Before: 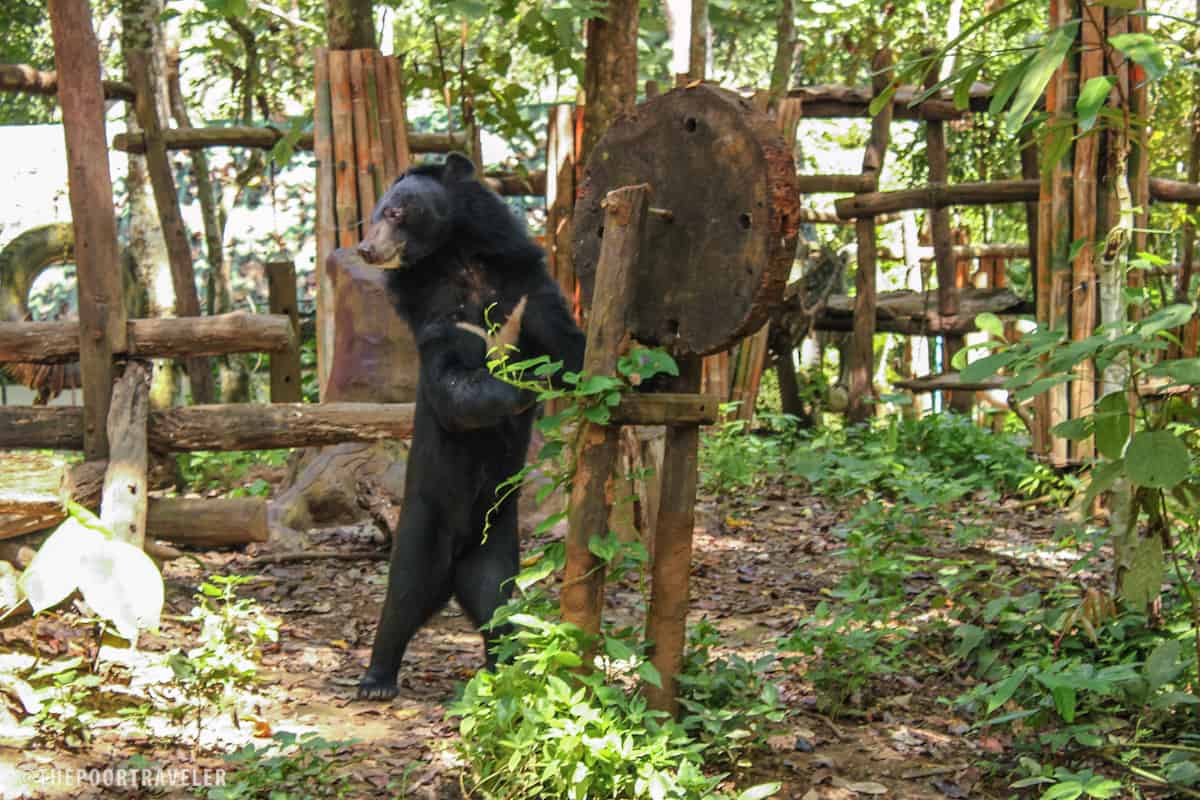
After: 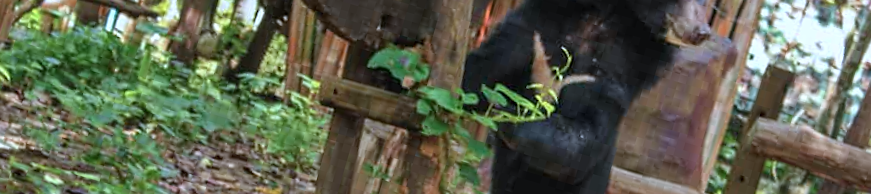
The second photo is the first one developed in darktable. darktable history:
sharpen: amount 0.2
color correction: highlights a* -2.24, highlights b* -18.1
crop and rotate: angle 16.12°, top 30.835%, bottom 35.653%
